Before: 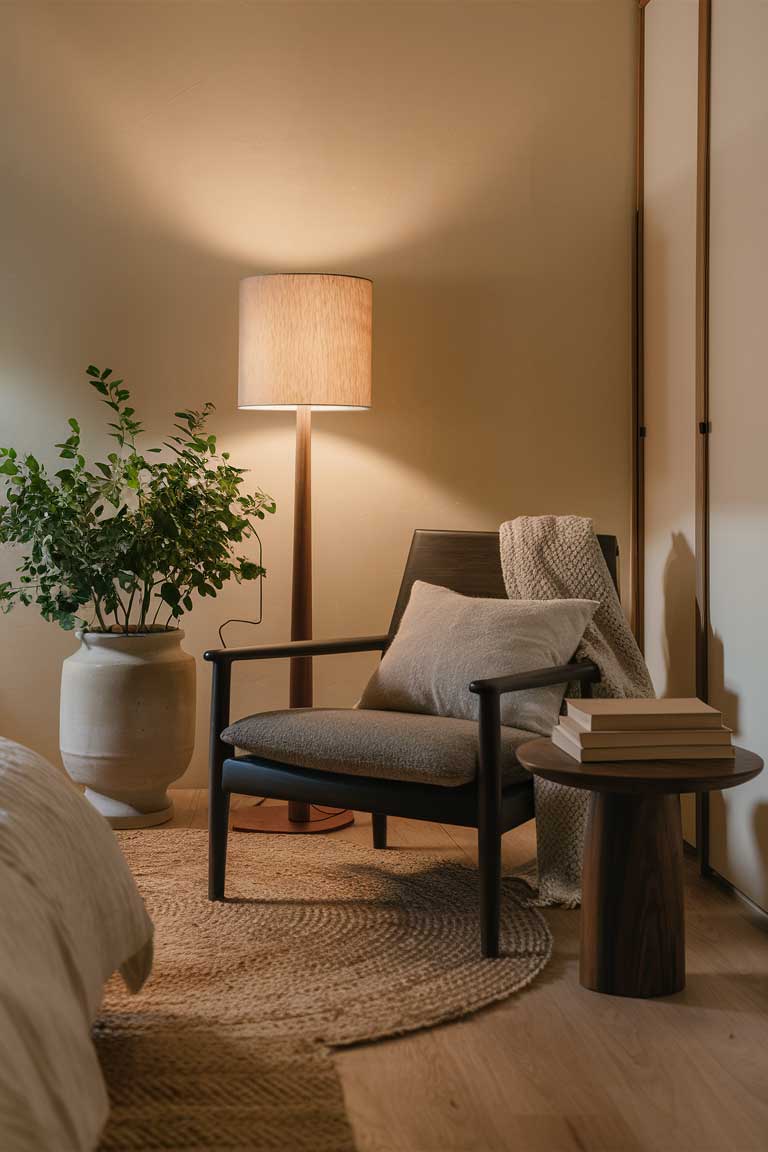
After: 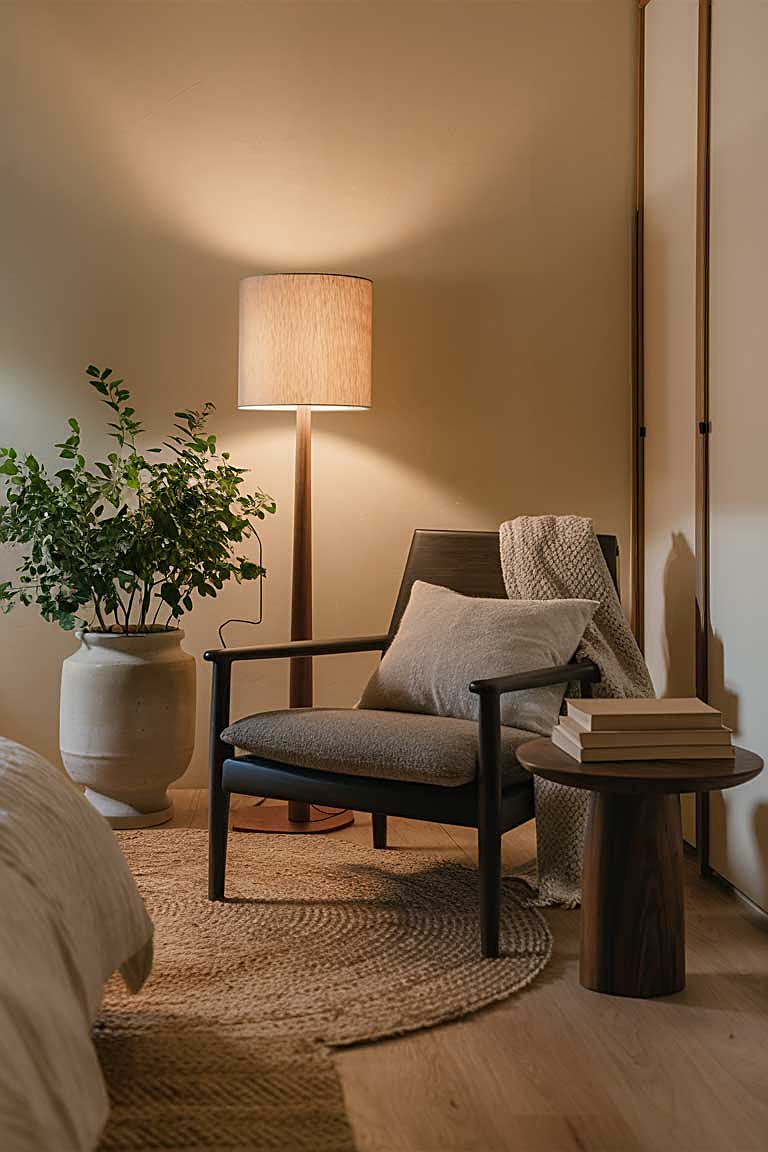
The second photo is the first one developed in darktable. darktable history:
sharpen: amount 0.565
